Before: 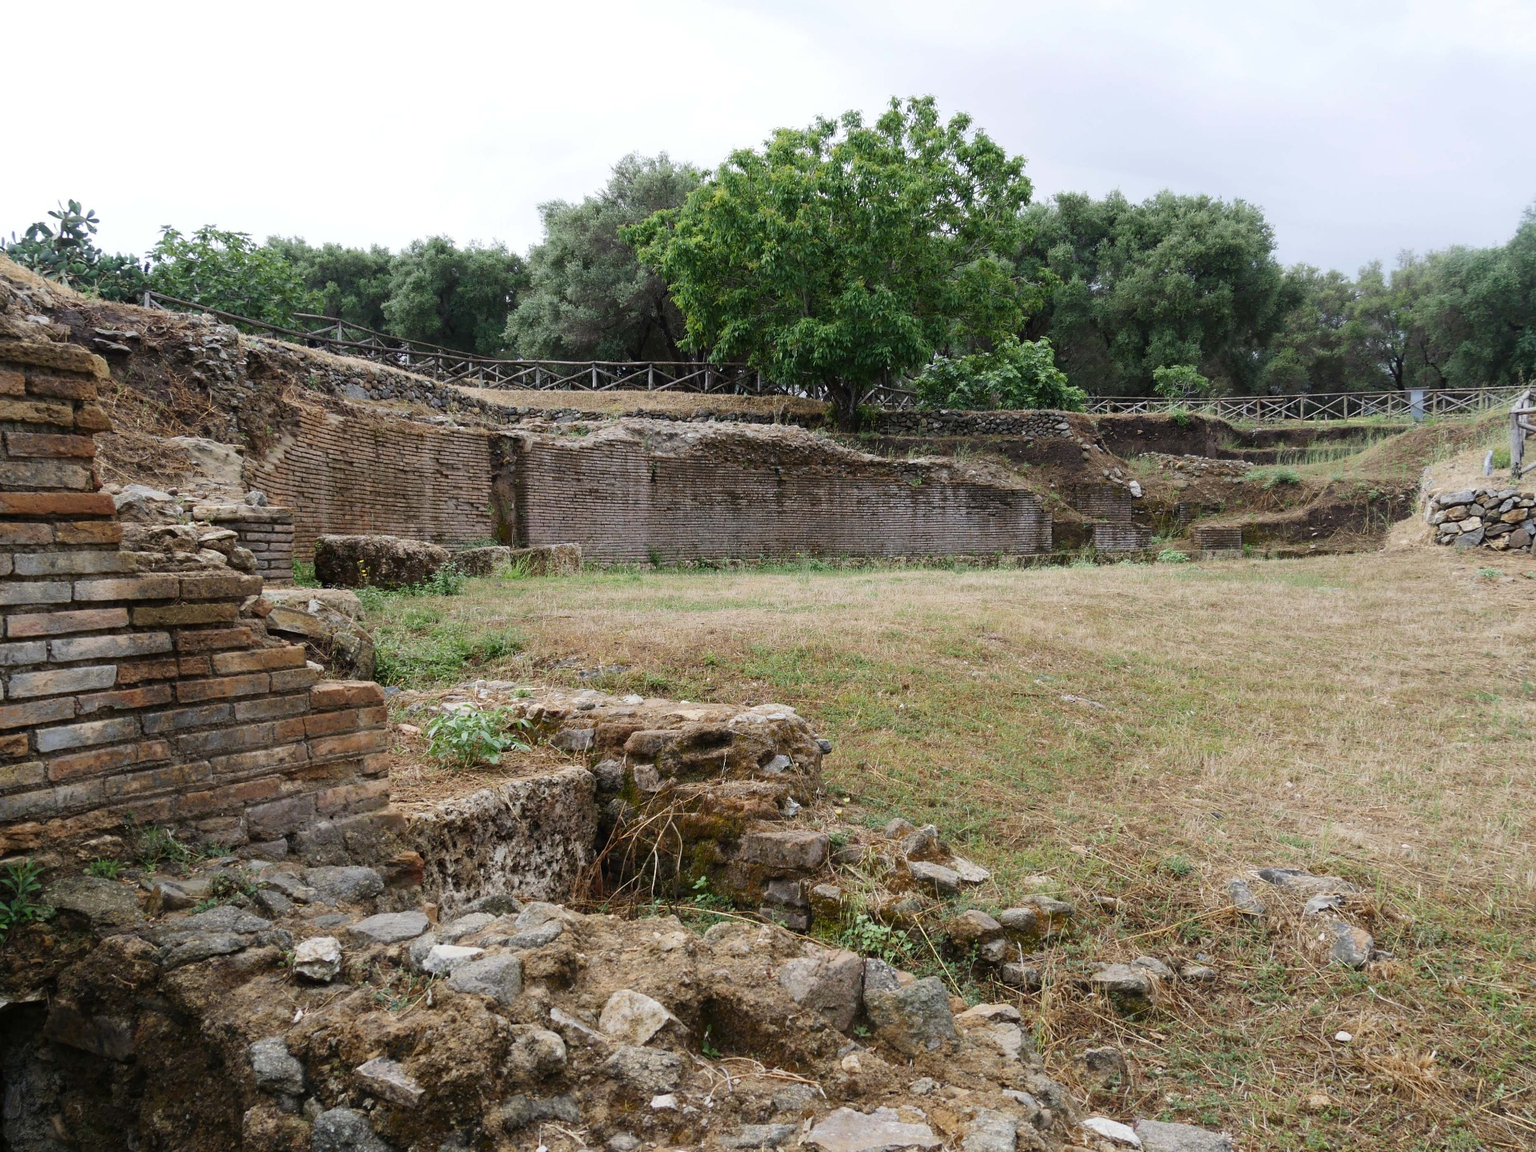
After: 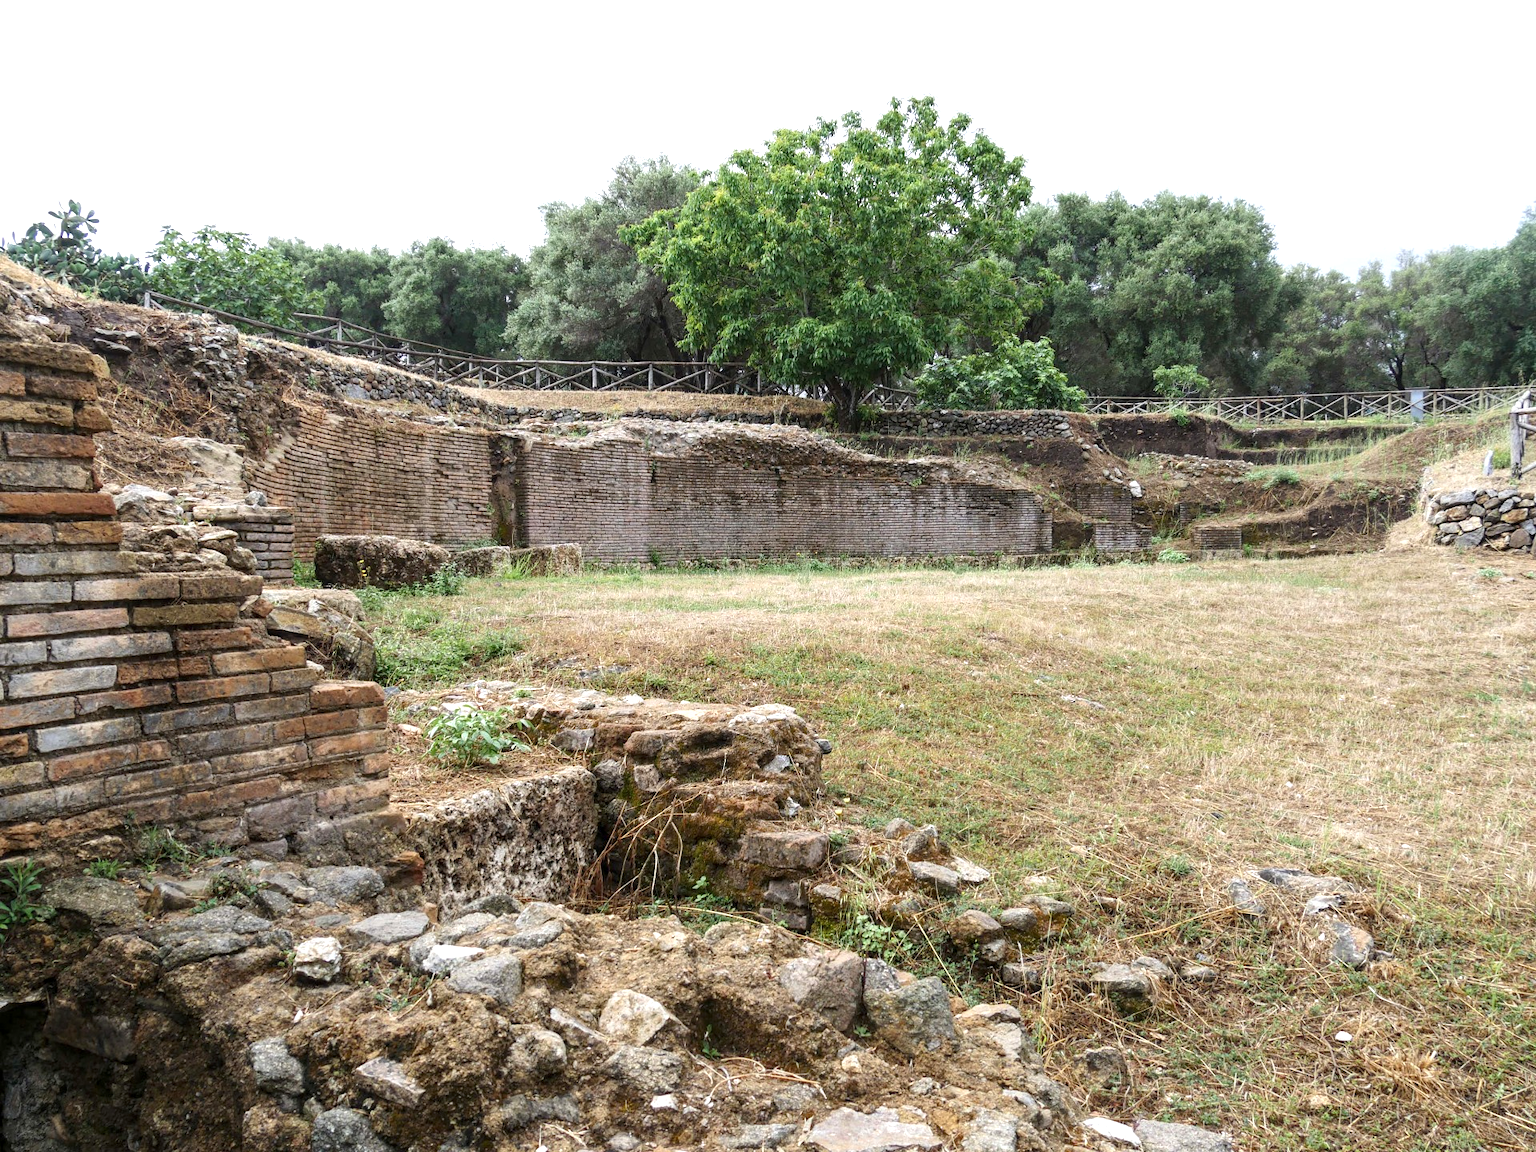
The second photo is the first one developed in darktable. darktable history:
exposure: exposure 0.6 EV, compensate exposure bias true, compensate highlight preservation false
local contrast: on, module defaults
